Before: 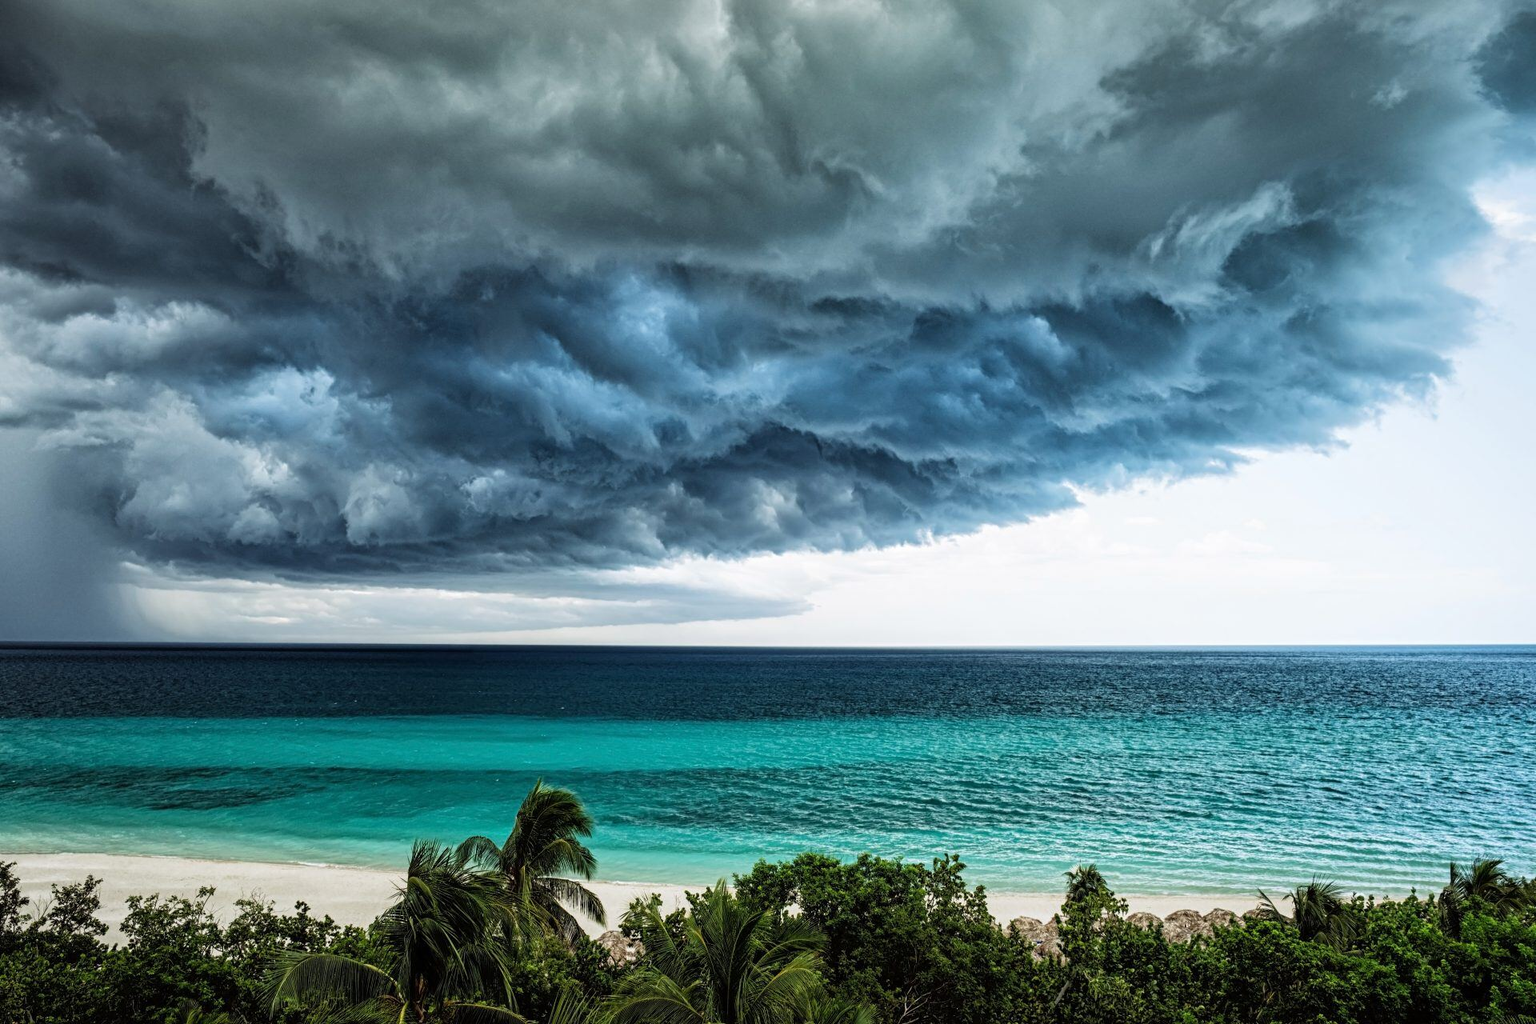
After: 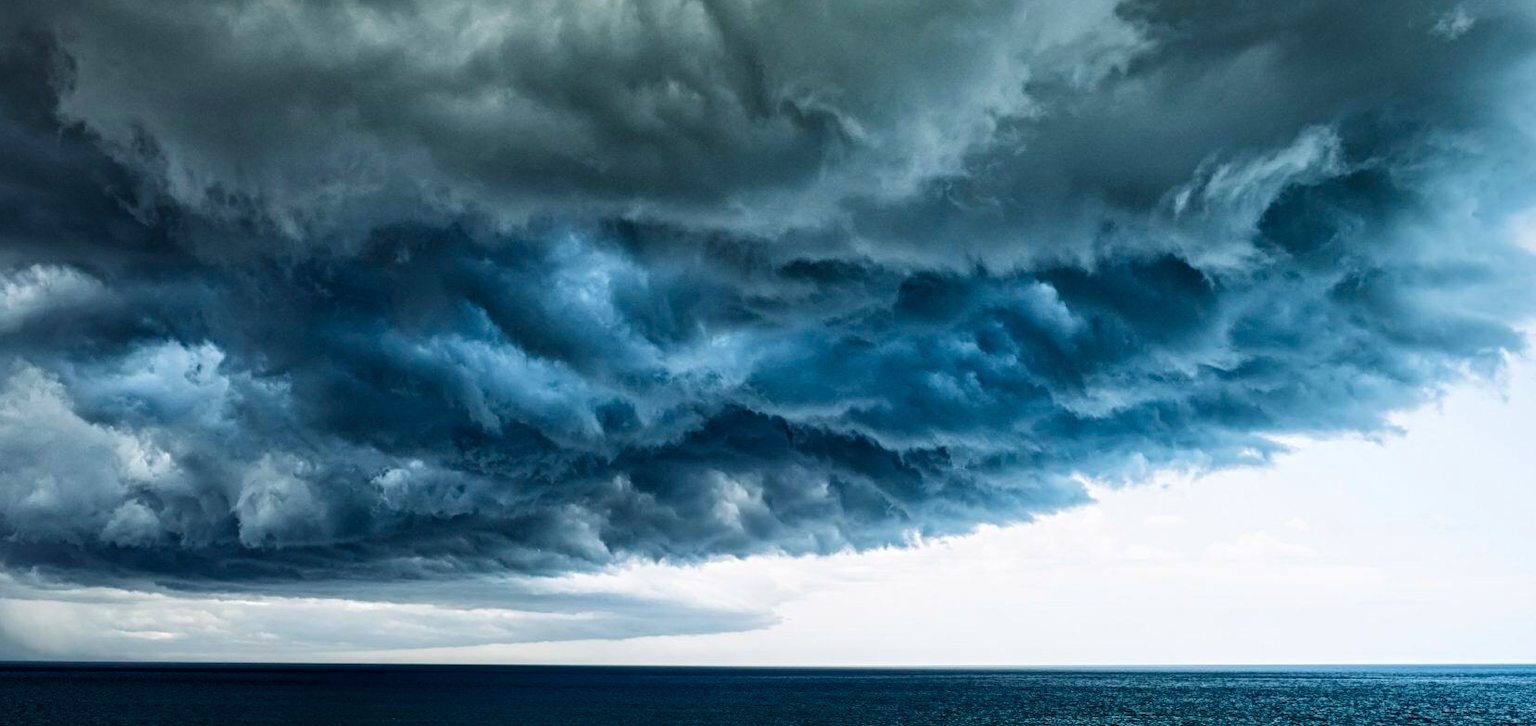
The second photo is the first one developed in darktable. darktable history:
contrast brightness saturation: contrast 0.124, brightness -0.122, saturation 0.201
crop and rotate: left 9.26%, top 7.323%, right 4.832%, bottom 31.736%
